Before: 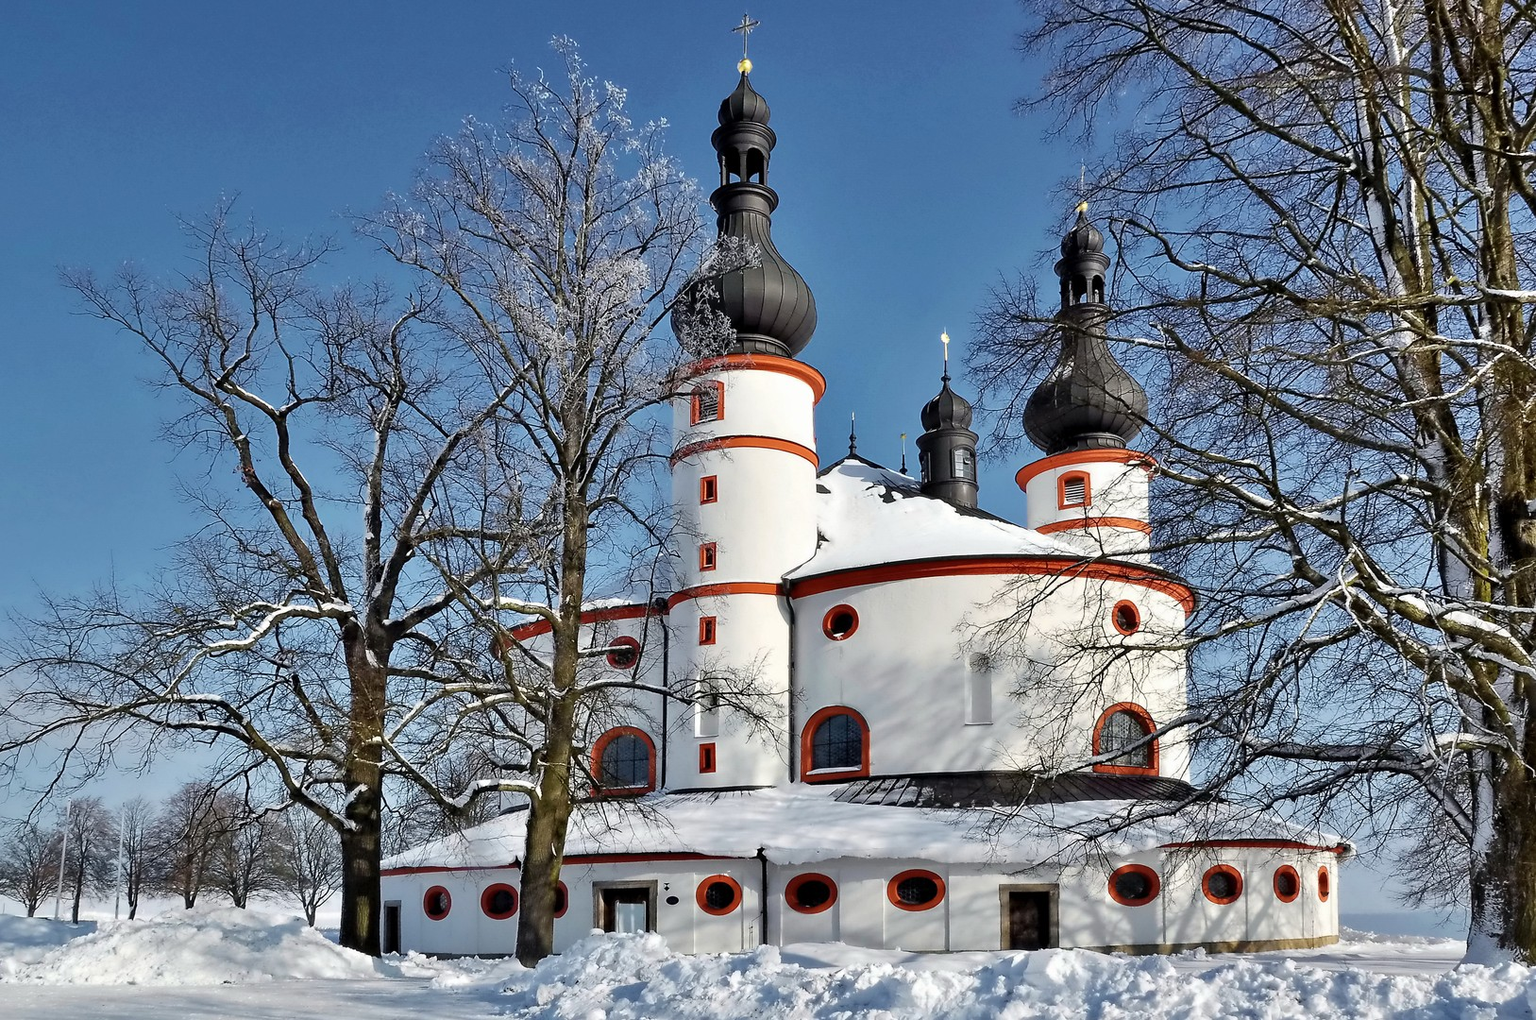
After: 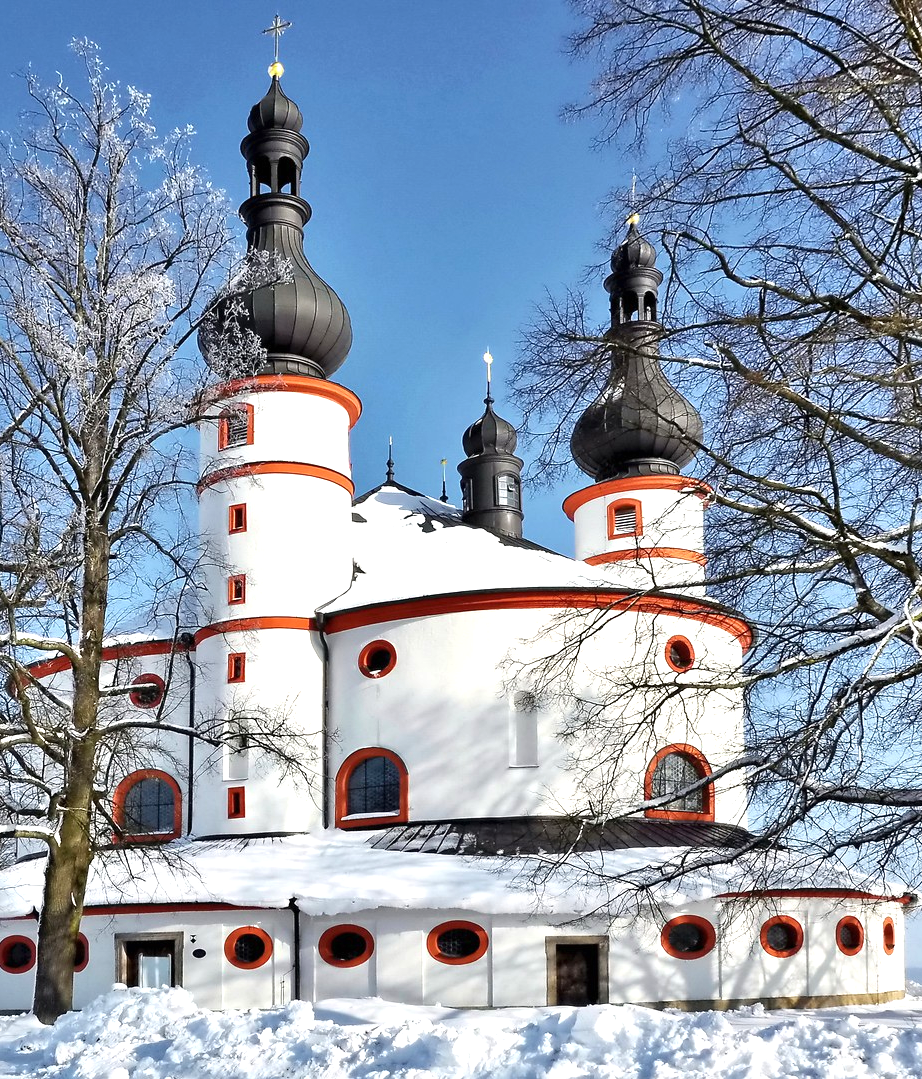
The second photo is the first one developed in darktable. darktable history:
exposure: black level correction 0, exposure 0.693 EV, compensate highlight preservation false
crop: left 31.589%, top 0.005%, right 11.718%
